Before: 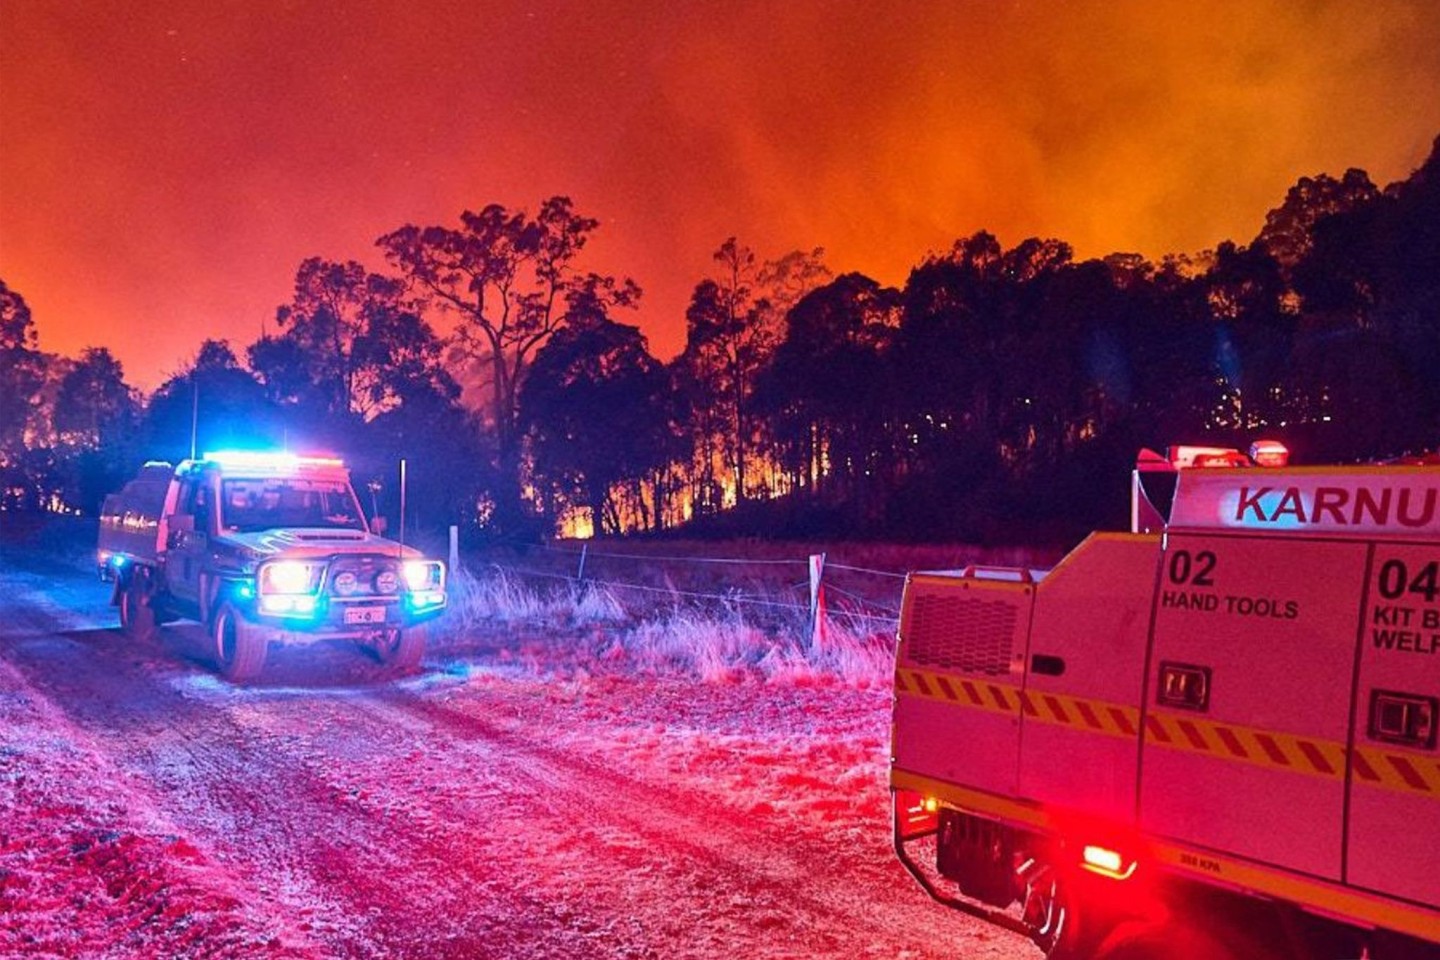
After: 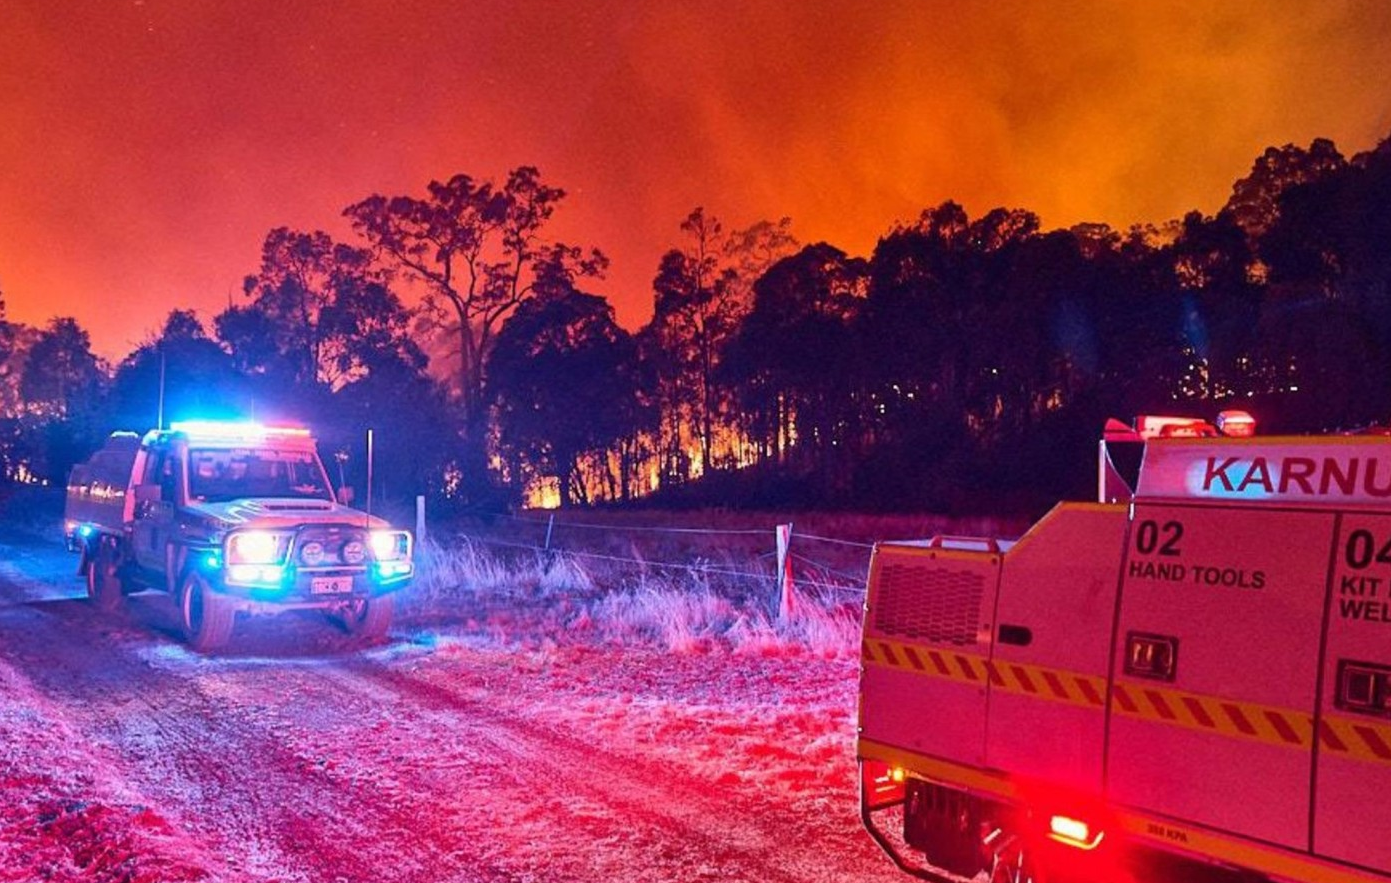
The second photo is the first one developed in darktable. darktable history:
crop: left 2.305%, top 3.131%, right 1.057%, bottom 4.887%
